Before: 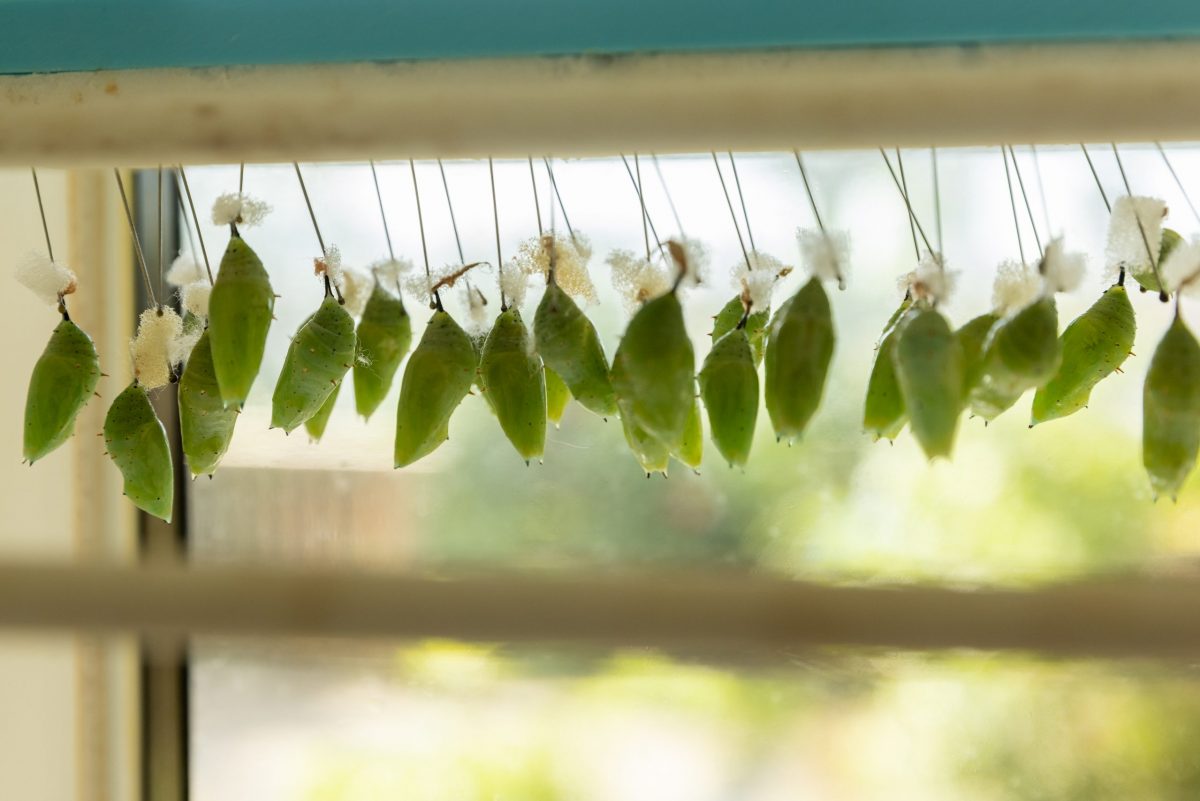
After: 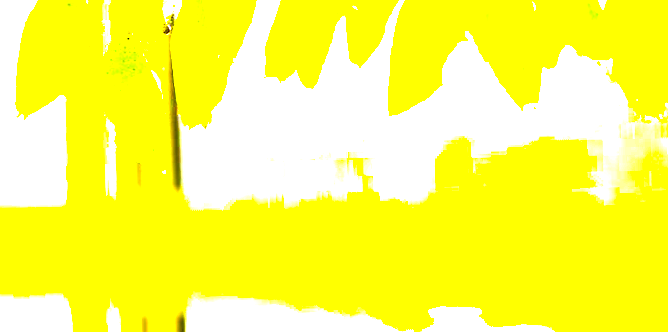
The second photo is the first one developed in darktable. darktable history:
crop: top 44.483%, right 43.593%, bottom 12.892%
exposure: black level correction 0, exposure 4 EV, compensate exposure bias true, compensate highlight preservation false
color balance rgb: linear chroma grading › global chroma 42%, perceptual saturation grading › global saturation 42%, perceptual brilliance grading › global brilliance 25%, global vibrance 33%
rotate and perspective: rotation -1°, crop left 0.011, crop right 0.989, crop top 0.025, crop bottom 0.975
